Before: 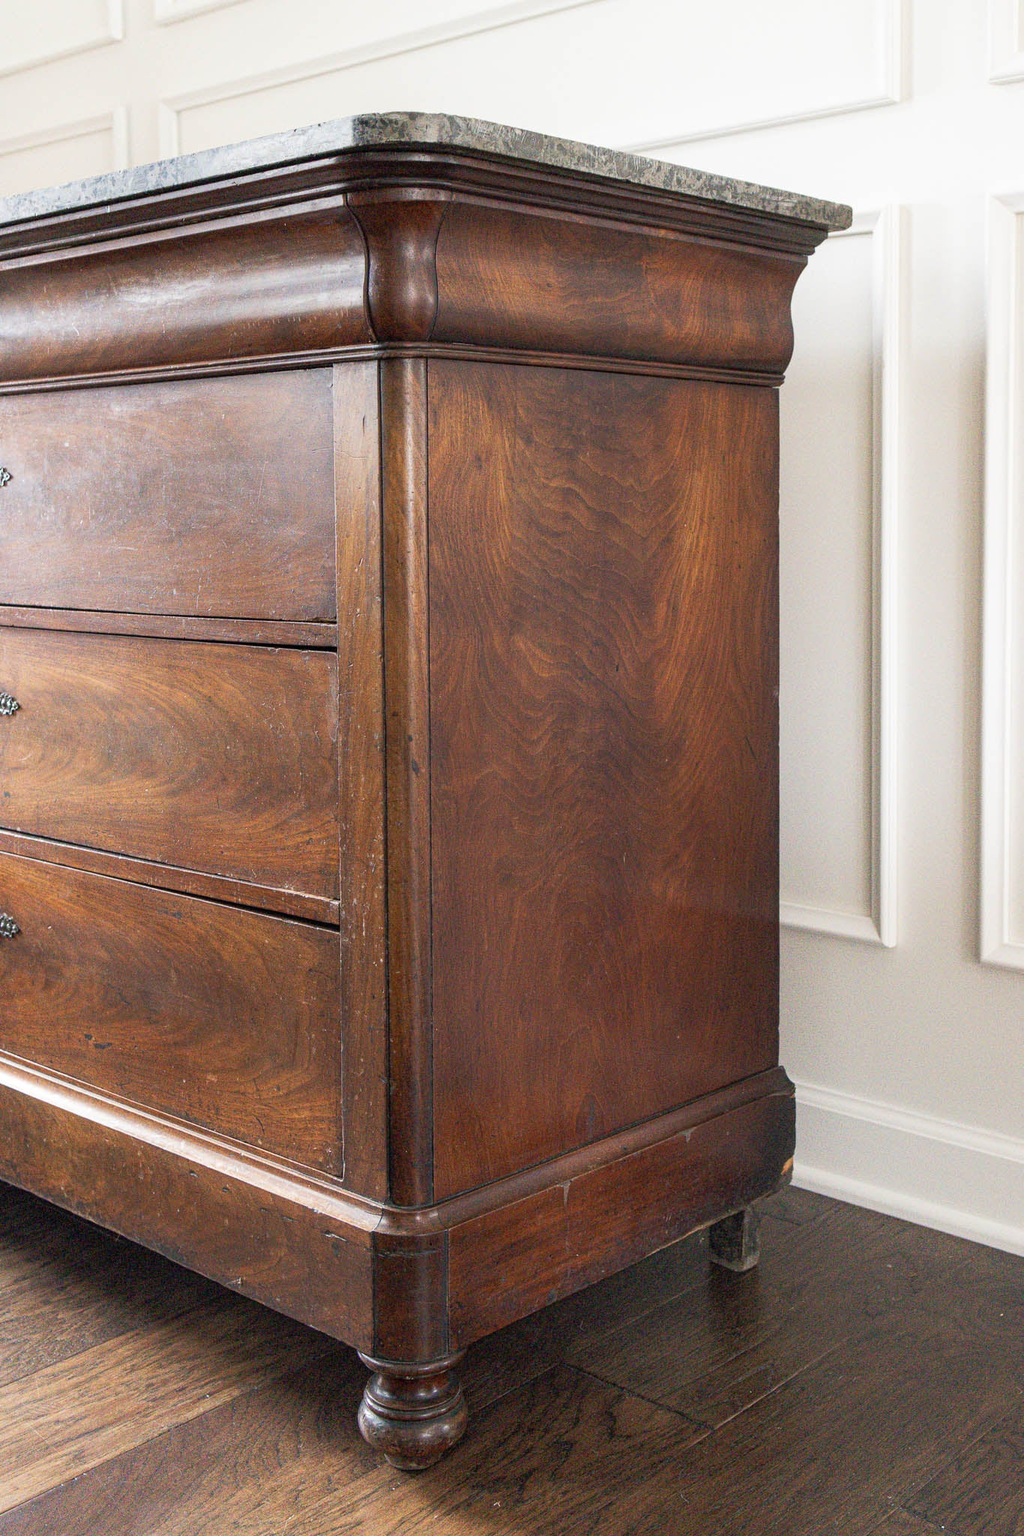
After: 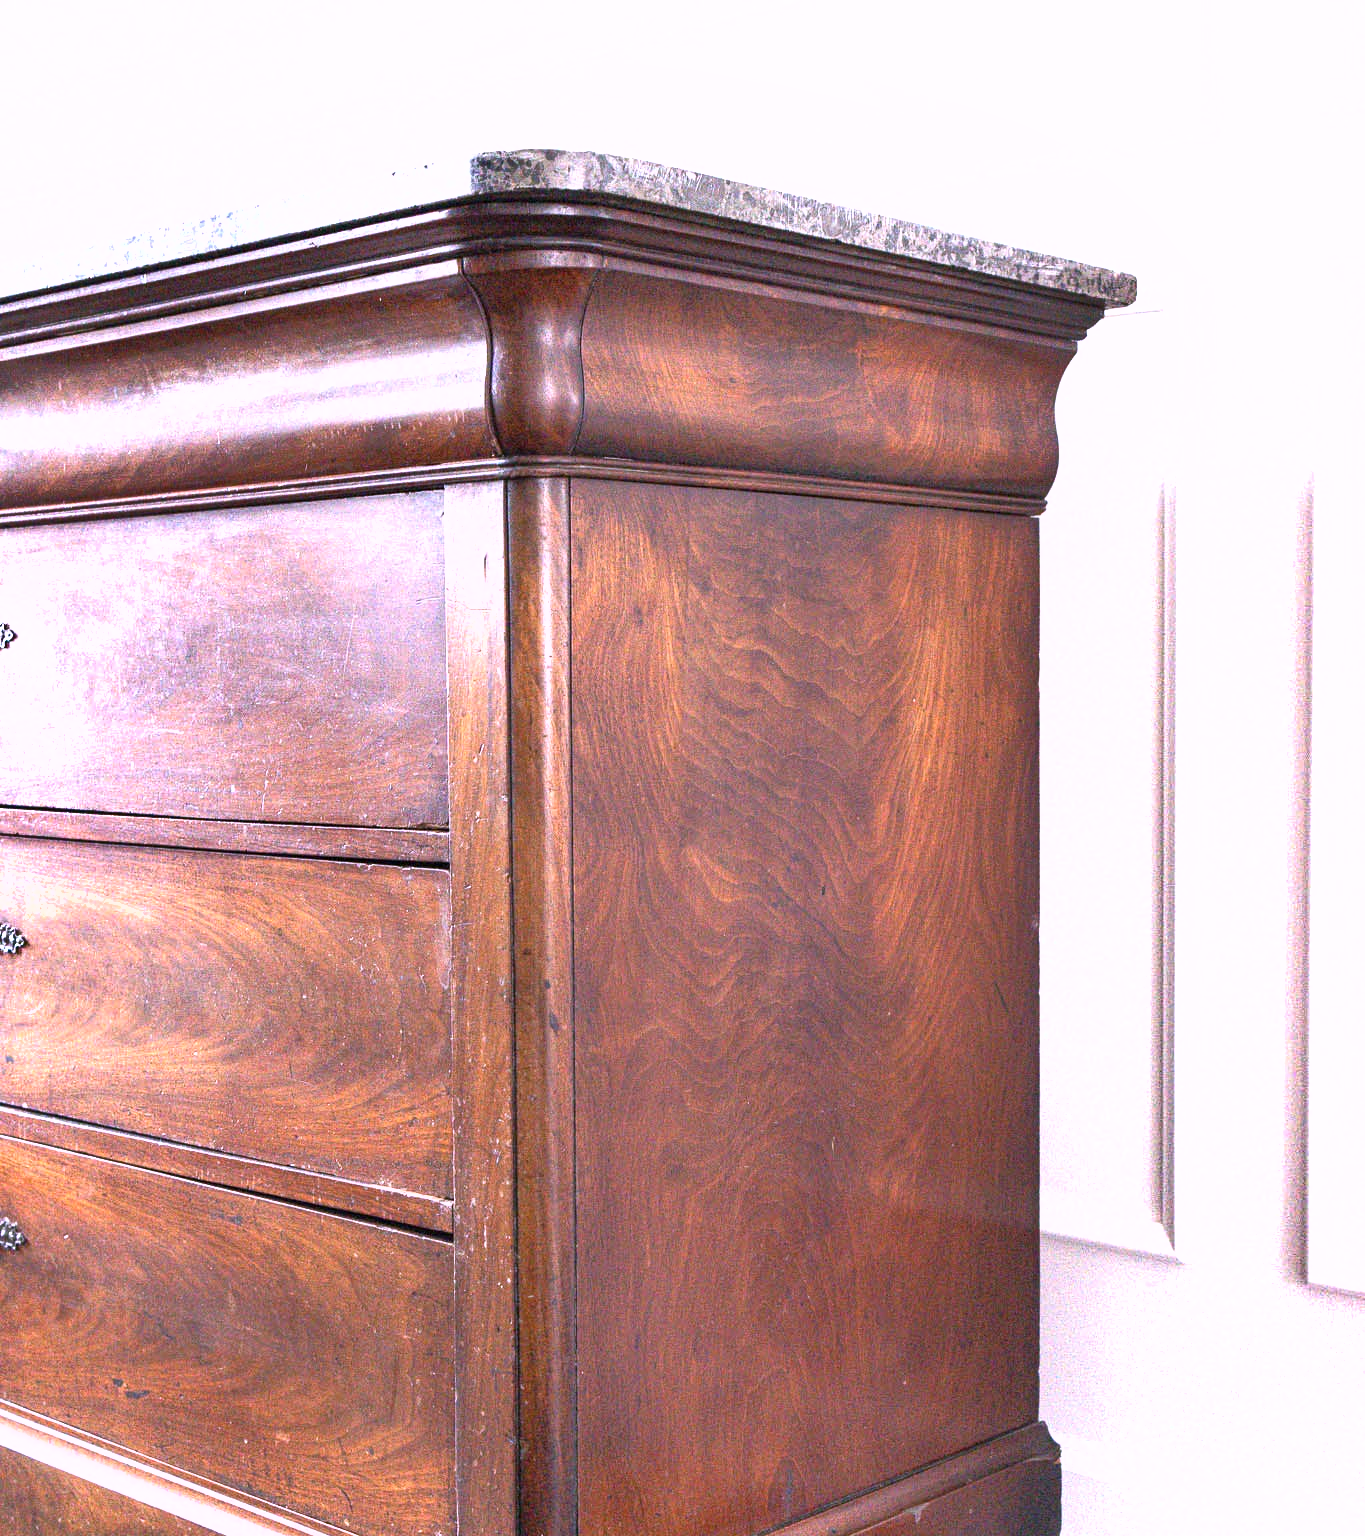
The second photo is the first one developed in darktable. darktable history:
white balance: red 1.042, blue 1.17
exposure: exposure 1 EV, compensate highlight preservation false
crop: bottom 24.967%
tone equalizer: -7 EV 0.18 EV, -6 EV 0.12 EV, -5 EV 0.08 EV, -4 EV 0.04 EV, -2 EV -0.02 EV, -1 EV -0.04 EV, +0 EV -0.06 EV, luminance estimator HSV value / RGB max
shadows and highlights: low approximation 0.01, soften with gaussian
